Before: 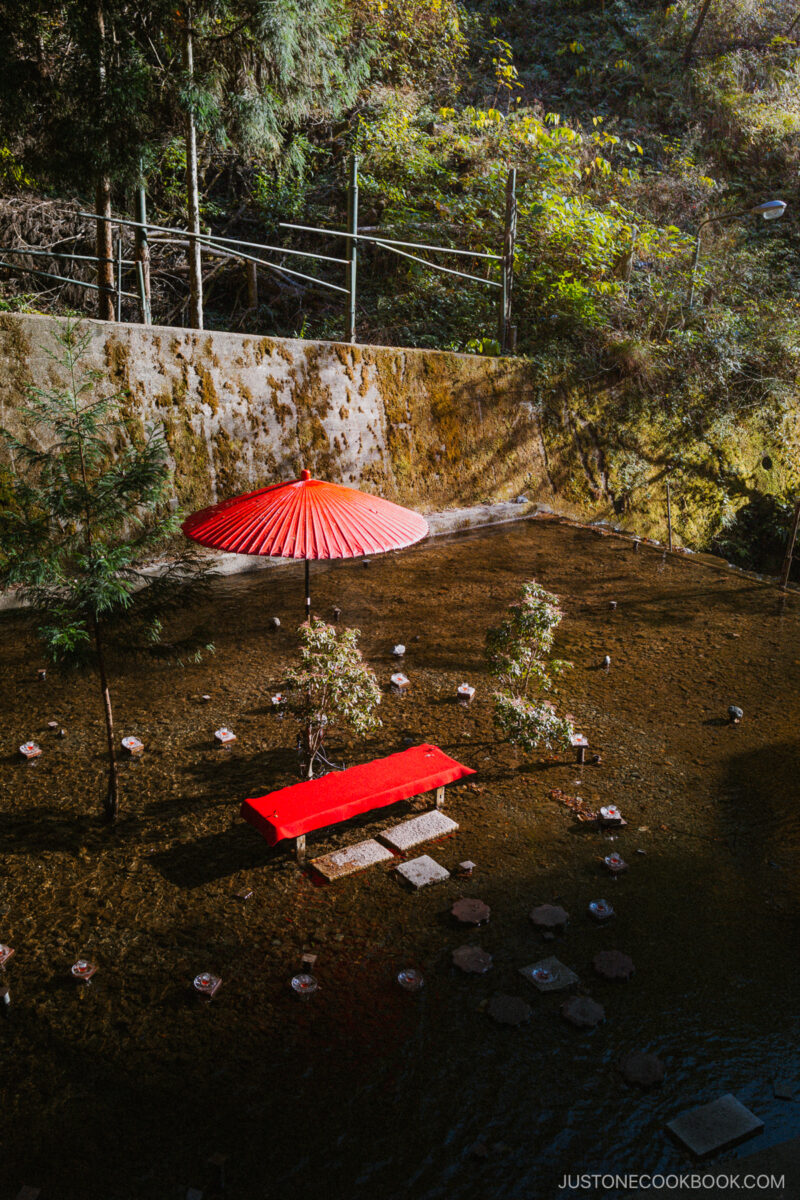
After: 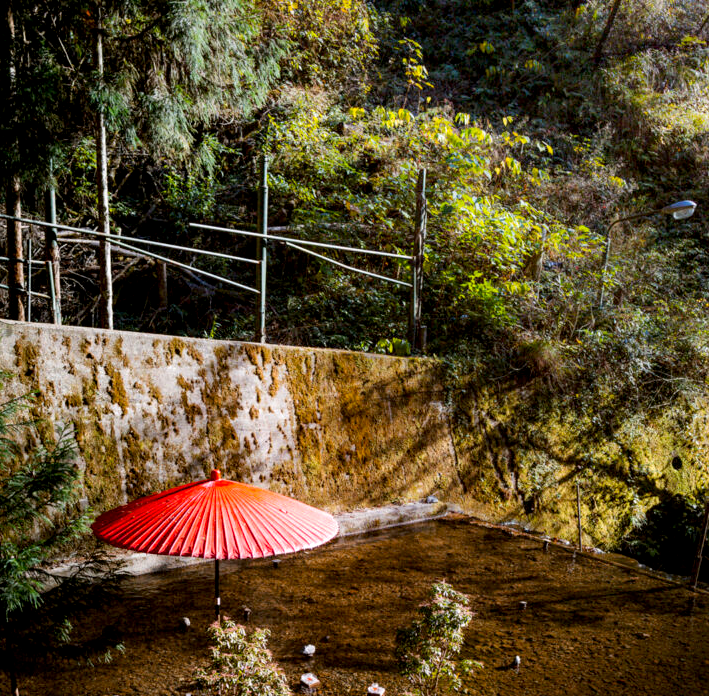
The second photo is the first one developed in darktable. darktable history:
crop and rotate: left 11.324%, bottom 41.994%
tone equalizer: -8 EV -0.403 EV, -7 EV -0.36 EV, -6 EV -0.305 EV, -5 EV -0.226 EV, -3 EV 0.232 EV, -2 EV 0.348 EV, -1 EV 0.39 EV, +0 EV 0.434 EV, luminance estimator HSV value / RGB max
exposure: black level correction 0.01, exposure 0.007 EV, compensate highlight preservation false
